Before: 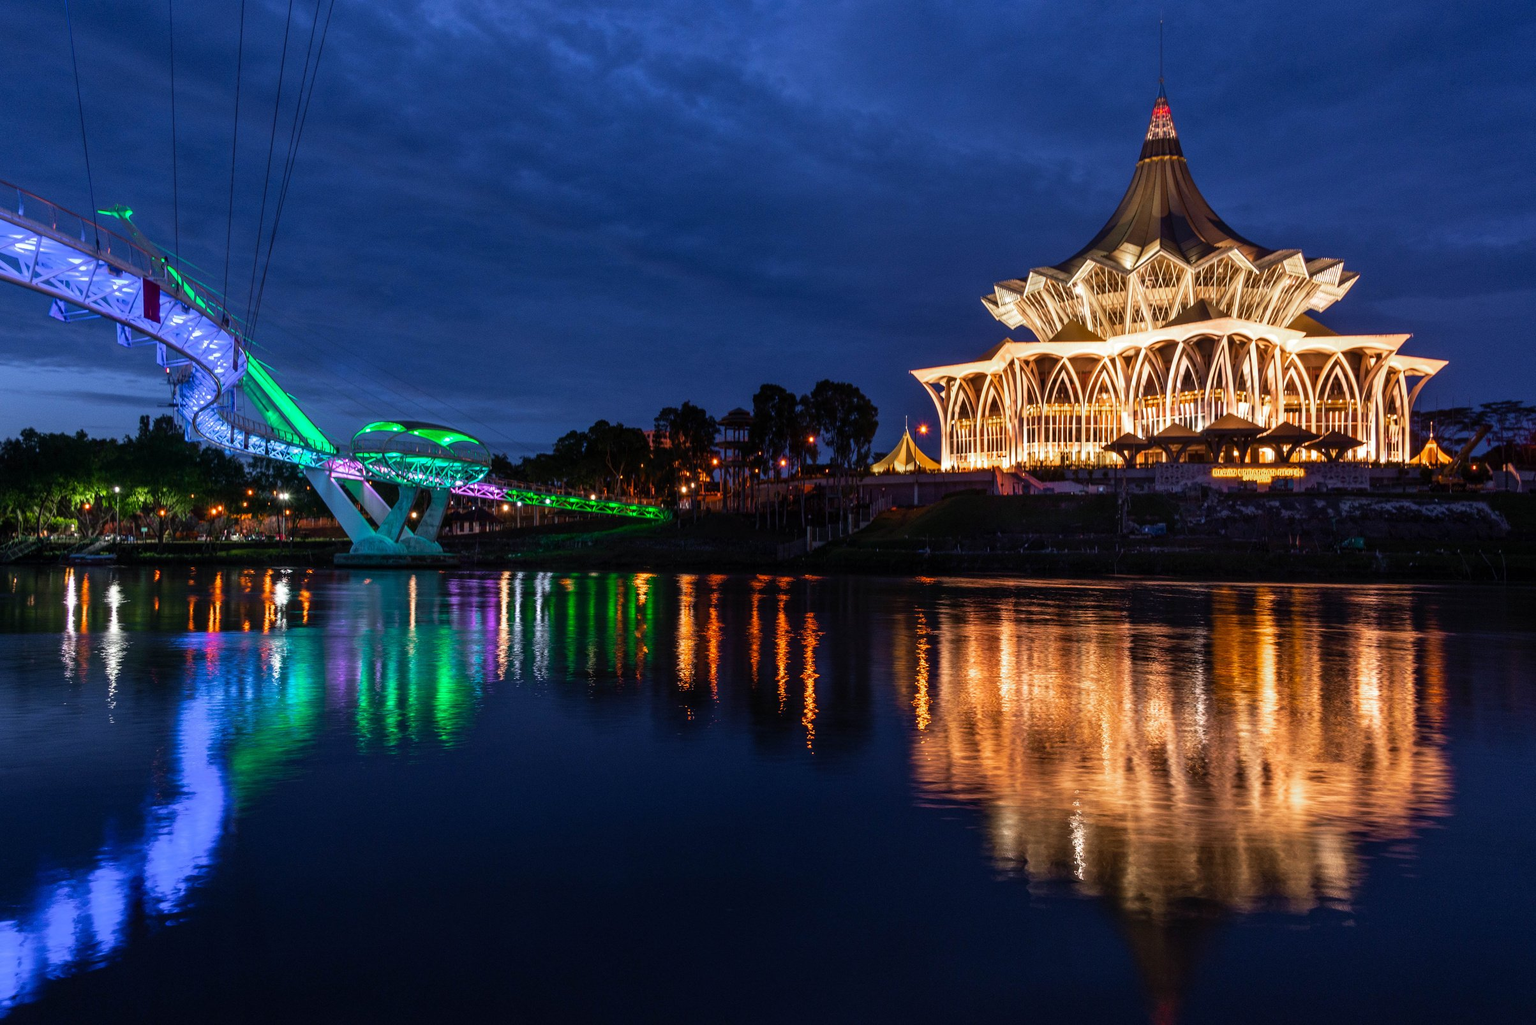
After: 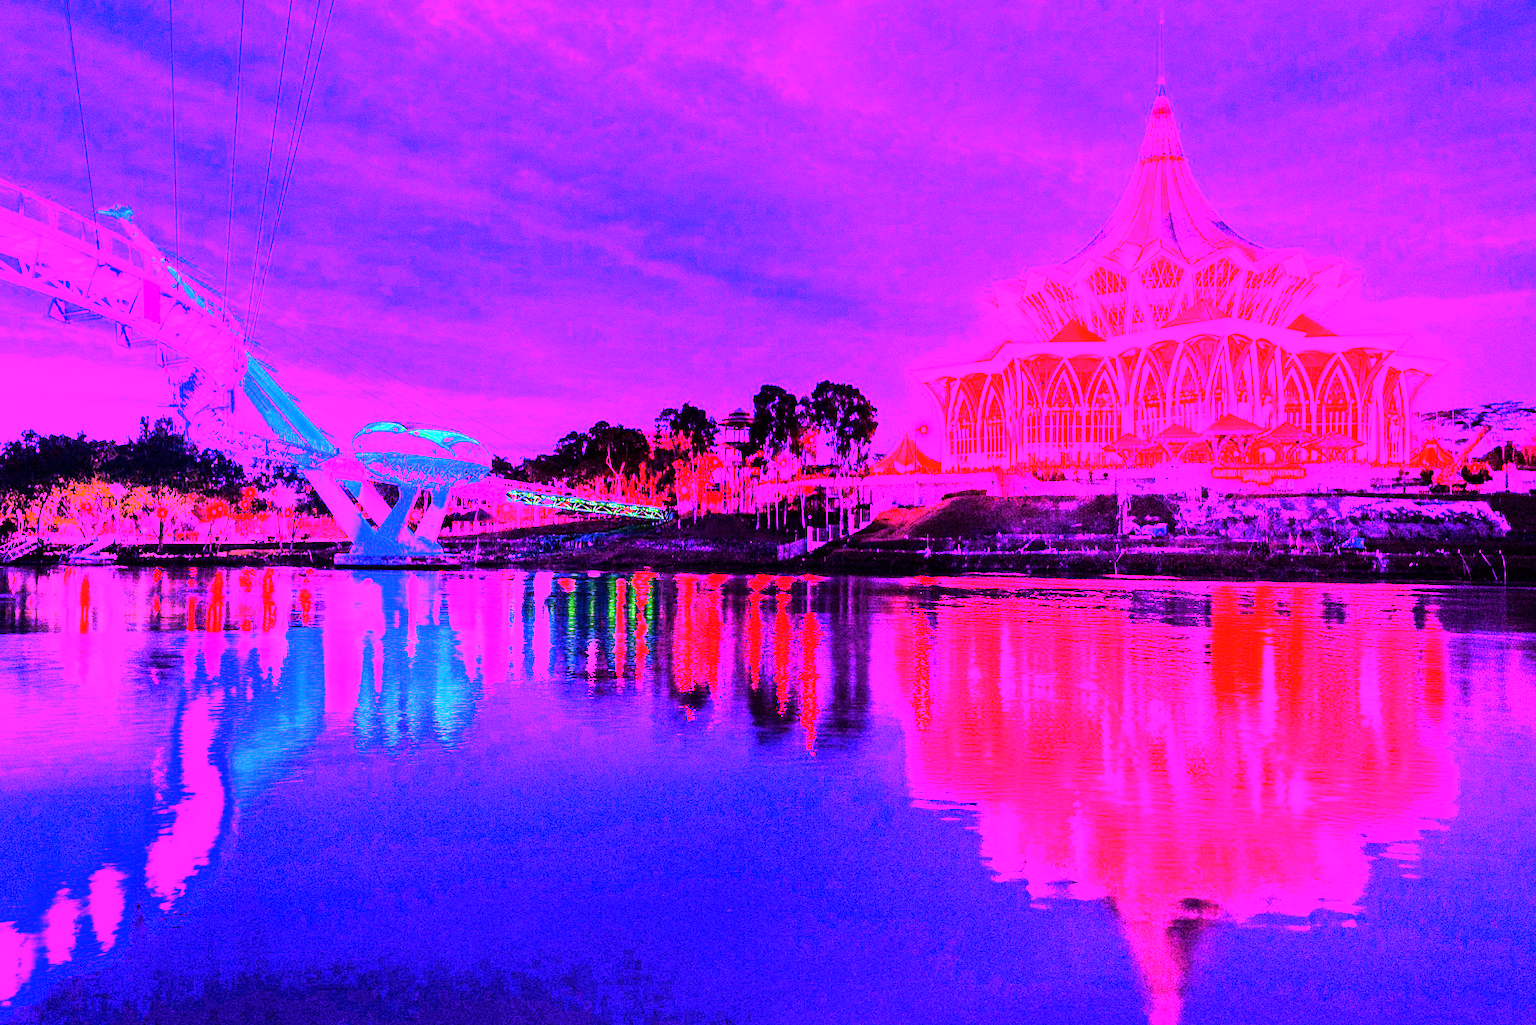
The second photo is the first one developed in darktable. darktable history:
grain: coarseness 0.09 ISO
white balance: red 8, blue 8
rgb curve: curves: ch0 [(0, 0) (0.21, 0.15) (0.24, 0.21) (0.5, 0.75) (0.75, 0.96) (0.89, 0.99) (1, 1)]; ch1 [(0, 0.02) (0.21, 0.13) (0.25, 0.2) (0.5, 0.67) (0.75, 0.9) (0.89, 0.97) (1, 1)]; ch2 [(0, 0.02) (0.21, 0.13) (0.25, 0.2) (0.5, 0.67) (0.75, 0.9) (0.89, 0.97) (1, 1)], compensate middle gray true
